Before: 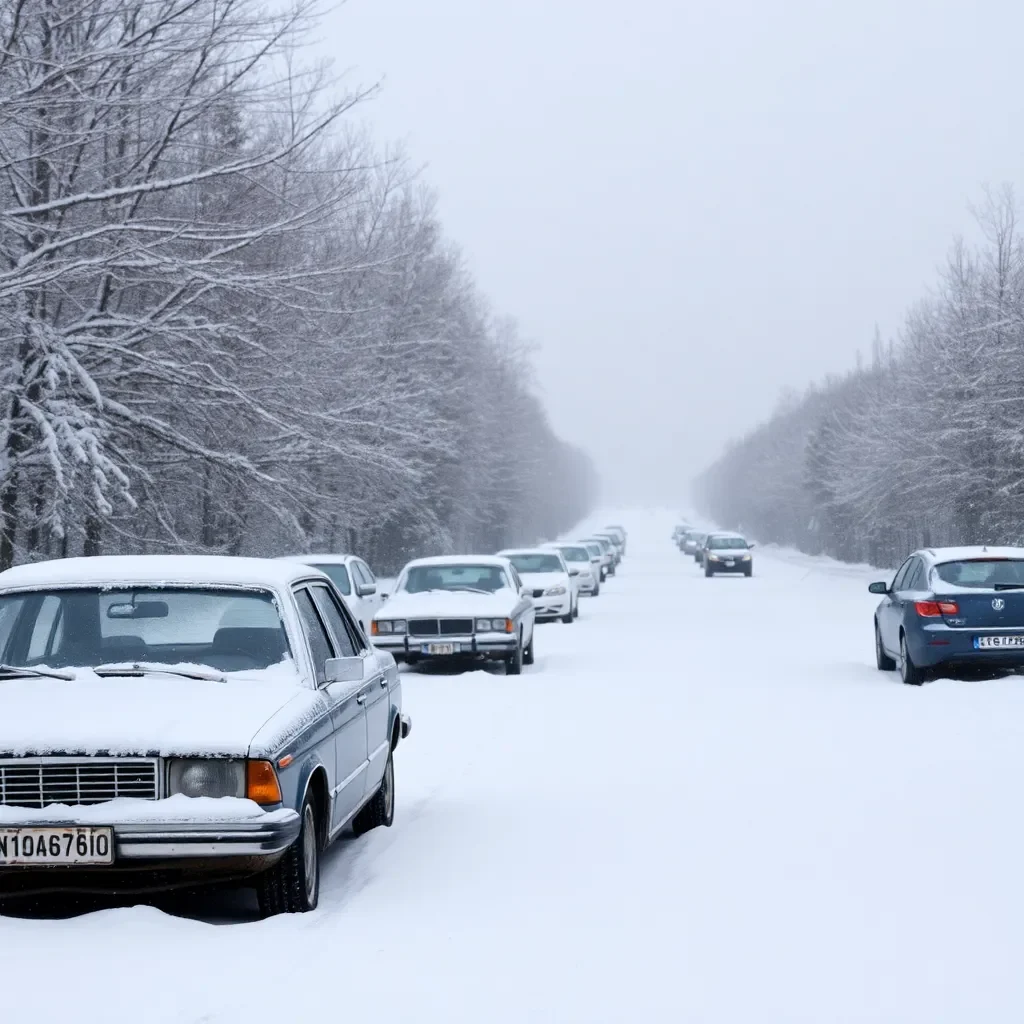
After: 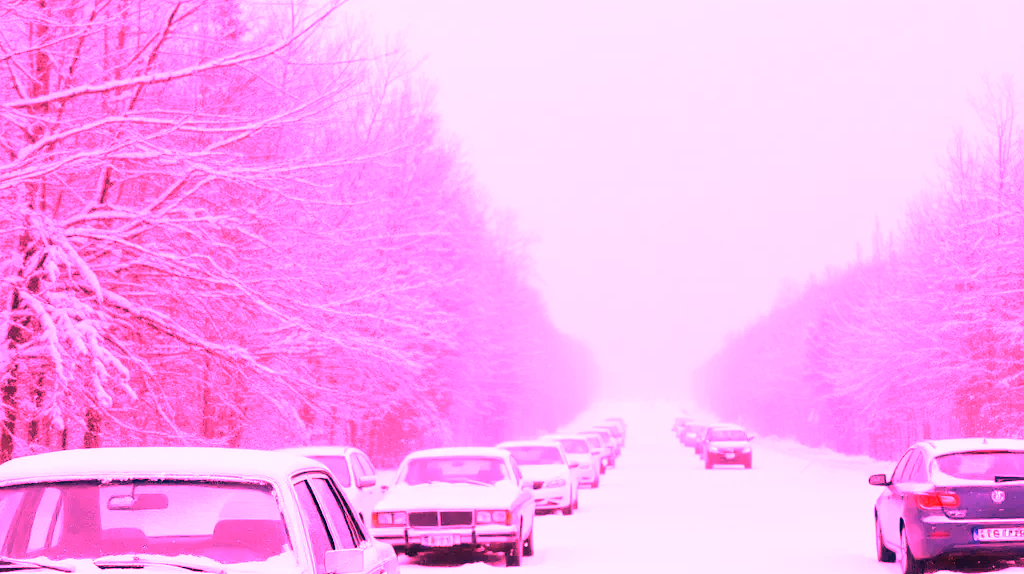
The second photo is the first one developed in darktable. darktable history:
white balance: red 4.26, blue 1.802
crop and rotate: top 10.605%, bottom 33.274%
